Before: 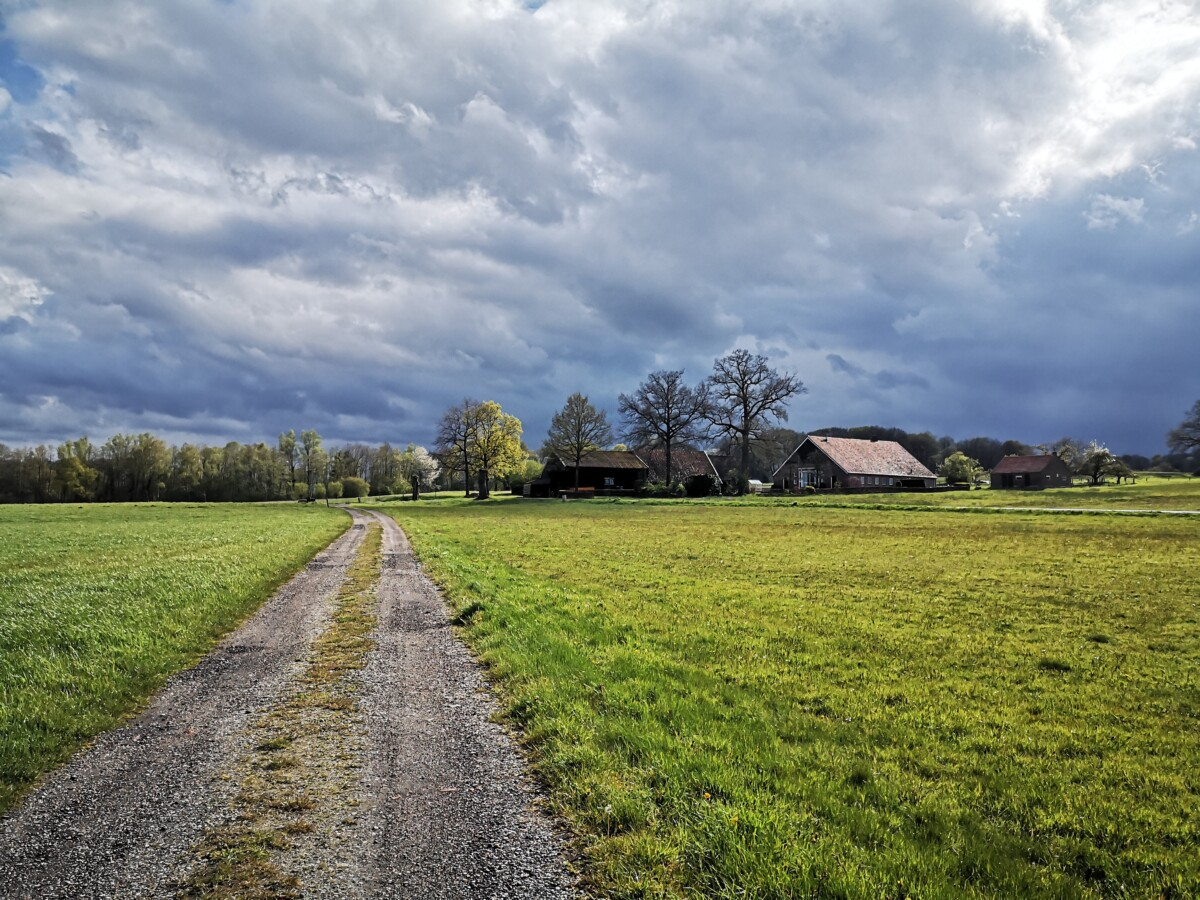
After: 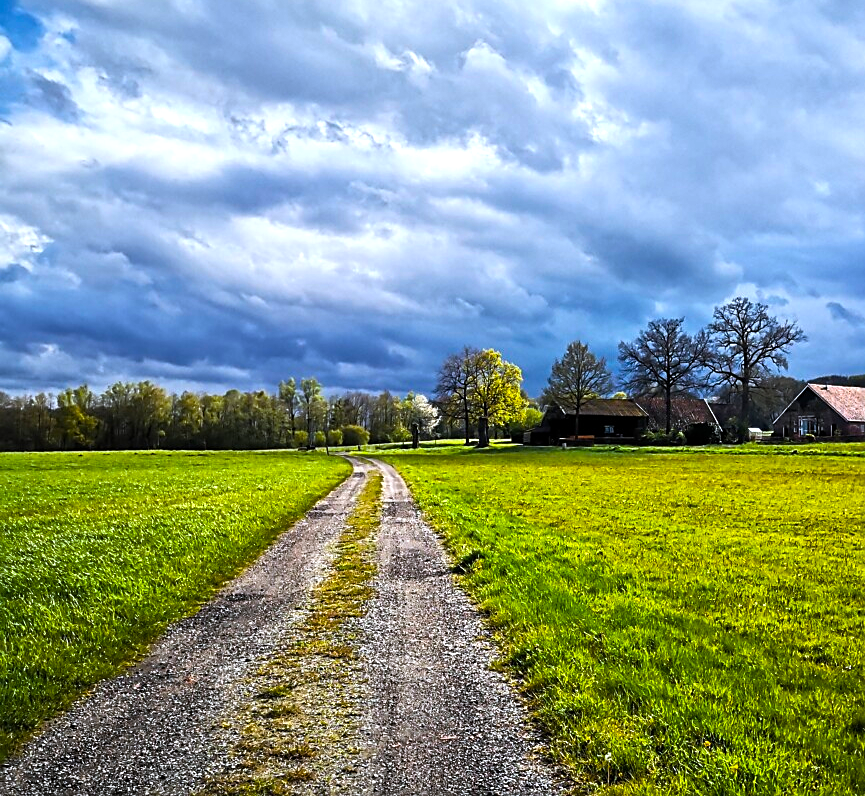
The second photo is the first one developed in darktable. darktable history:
color balance rgb: highlights gain › luminance 17.132%, highlights gain › chroma 2.872%, highlights gain › hue 257.89°, linear chroma grading › global chroma 15.116%, perceptual saturation grading › global saturation 28.764%, perceptual saturation grading › mid-tones 11.955%, perceptual saturation grading › shadows 9.58%, perceptual brilliance grading › global brilliance 14.278%, perceptual brilliance grading › shadows -34.686%, global vibrance 20%
crop: top 5.812%, right 27.898%, bottom 5.736%
sharpen: radius 1.868, amount 0.403, threshold 1.148
